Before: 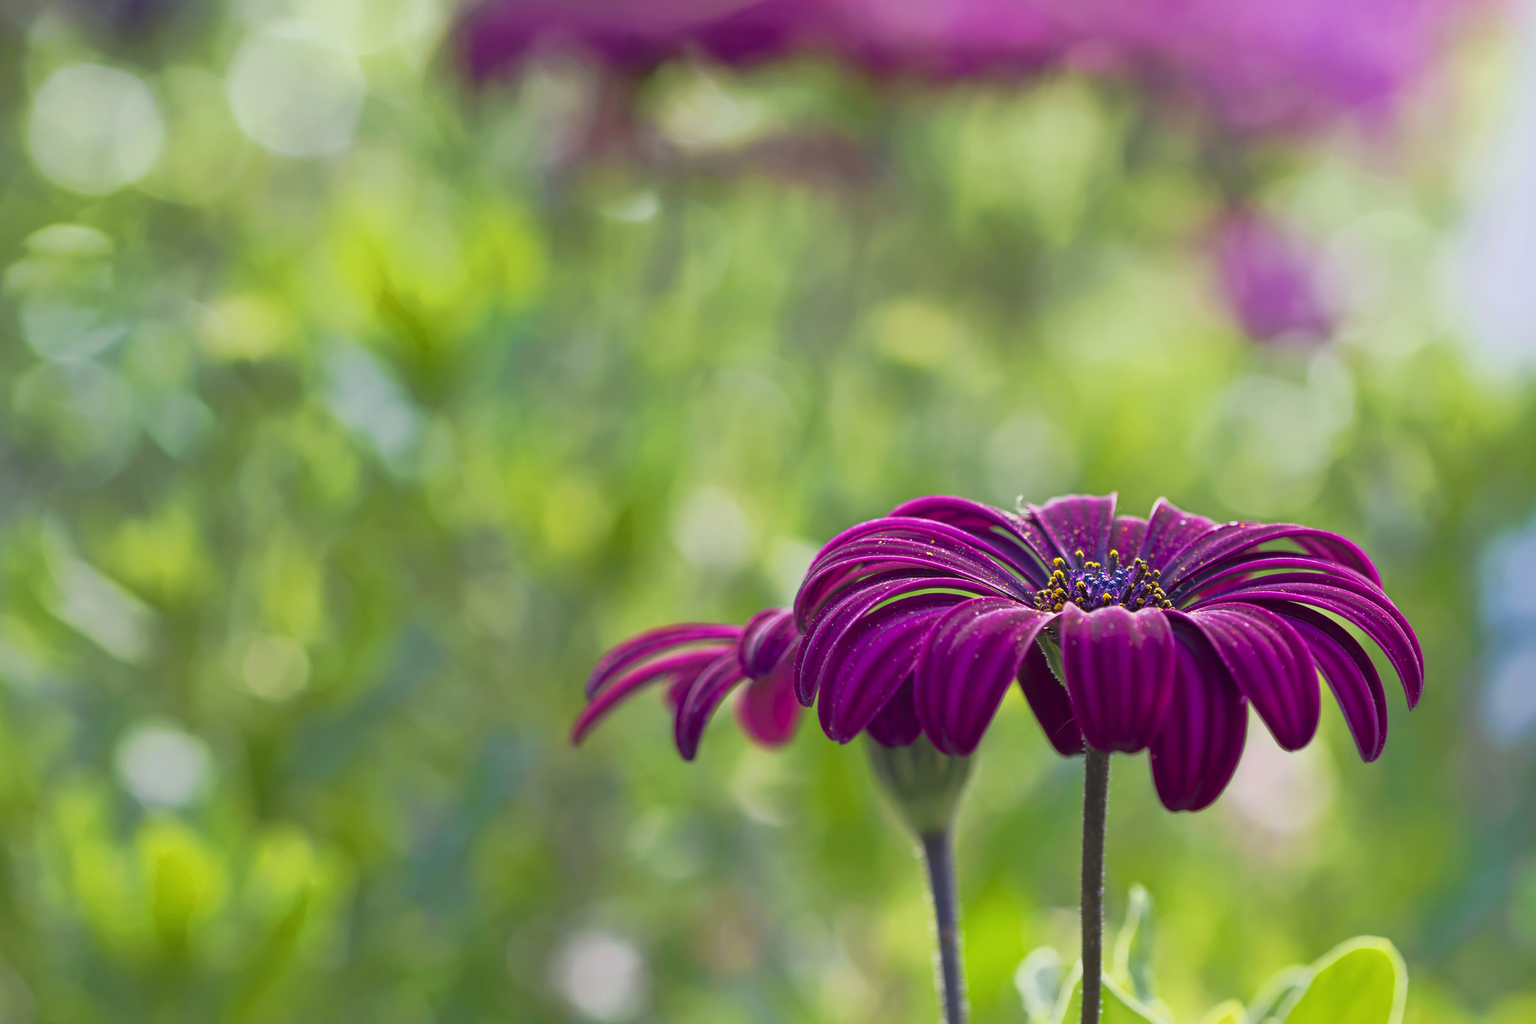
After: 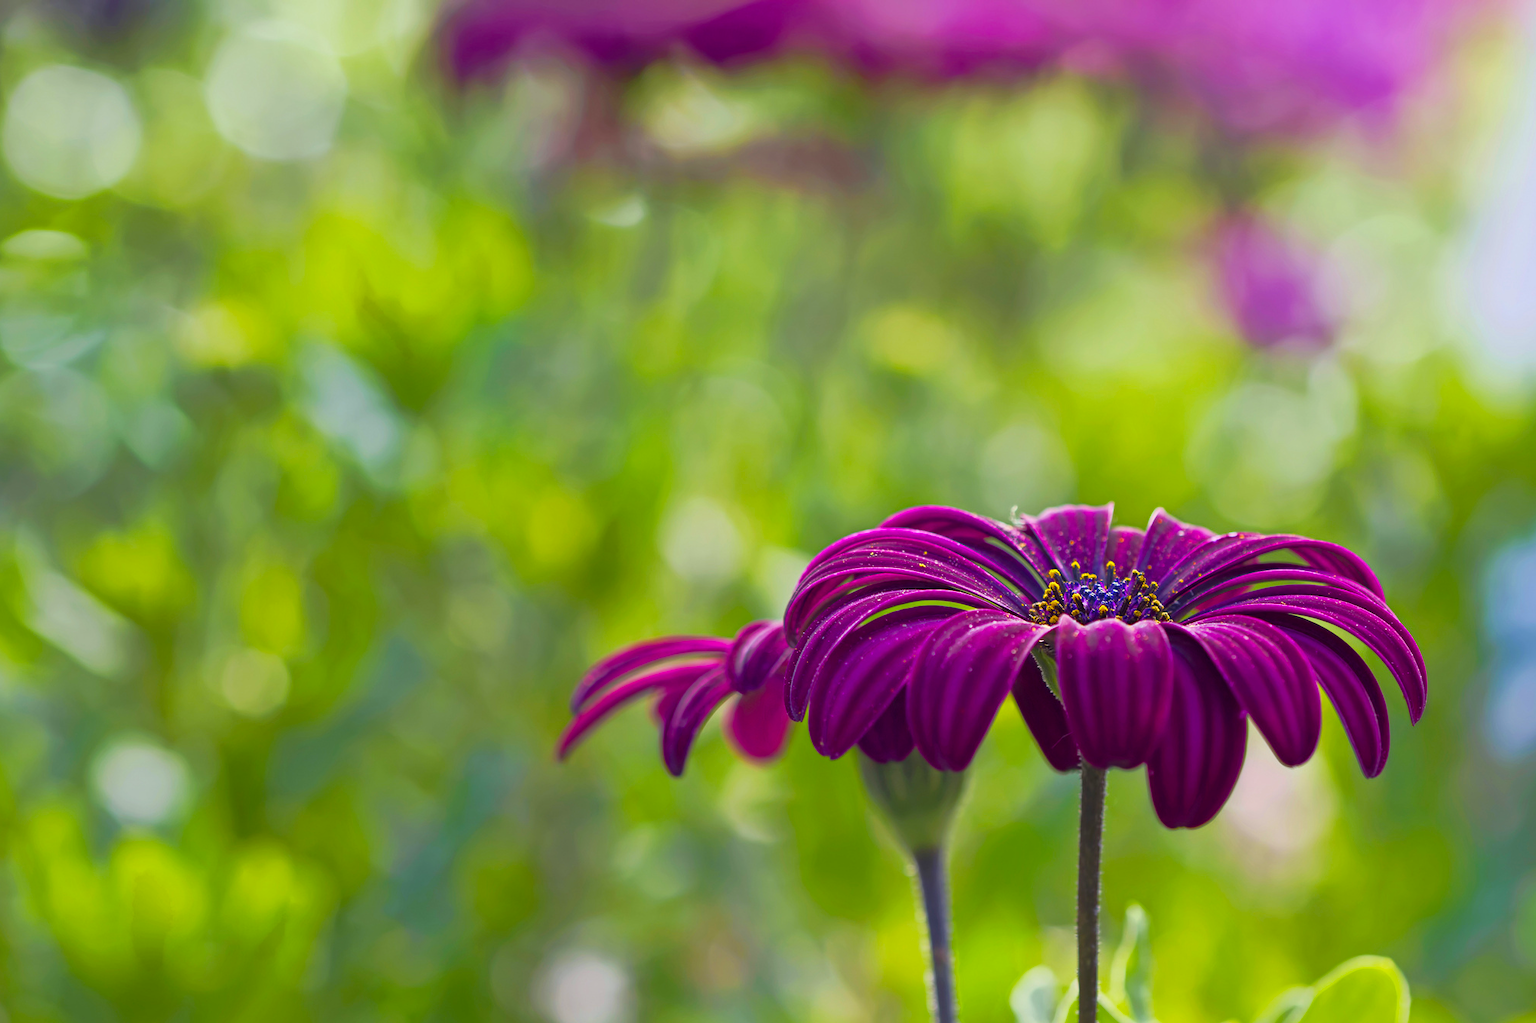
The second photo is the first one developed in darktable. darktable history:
color balance rgb: perceptual saturation grading › global saturation 25%, global vibrance 20%
crop: left 1.743%, right 0.268%, bottom 2.011%
